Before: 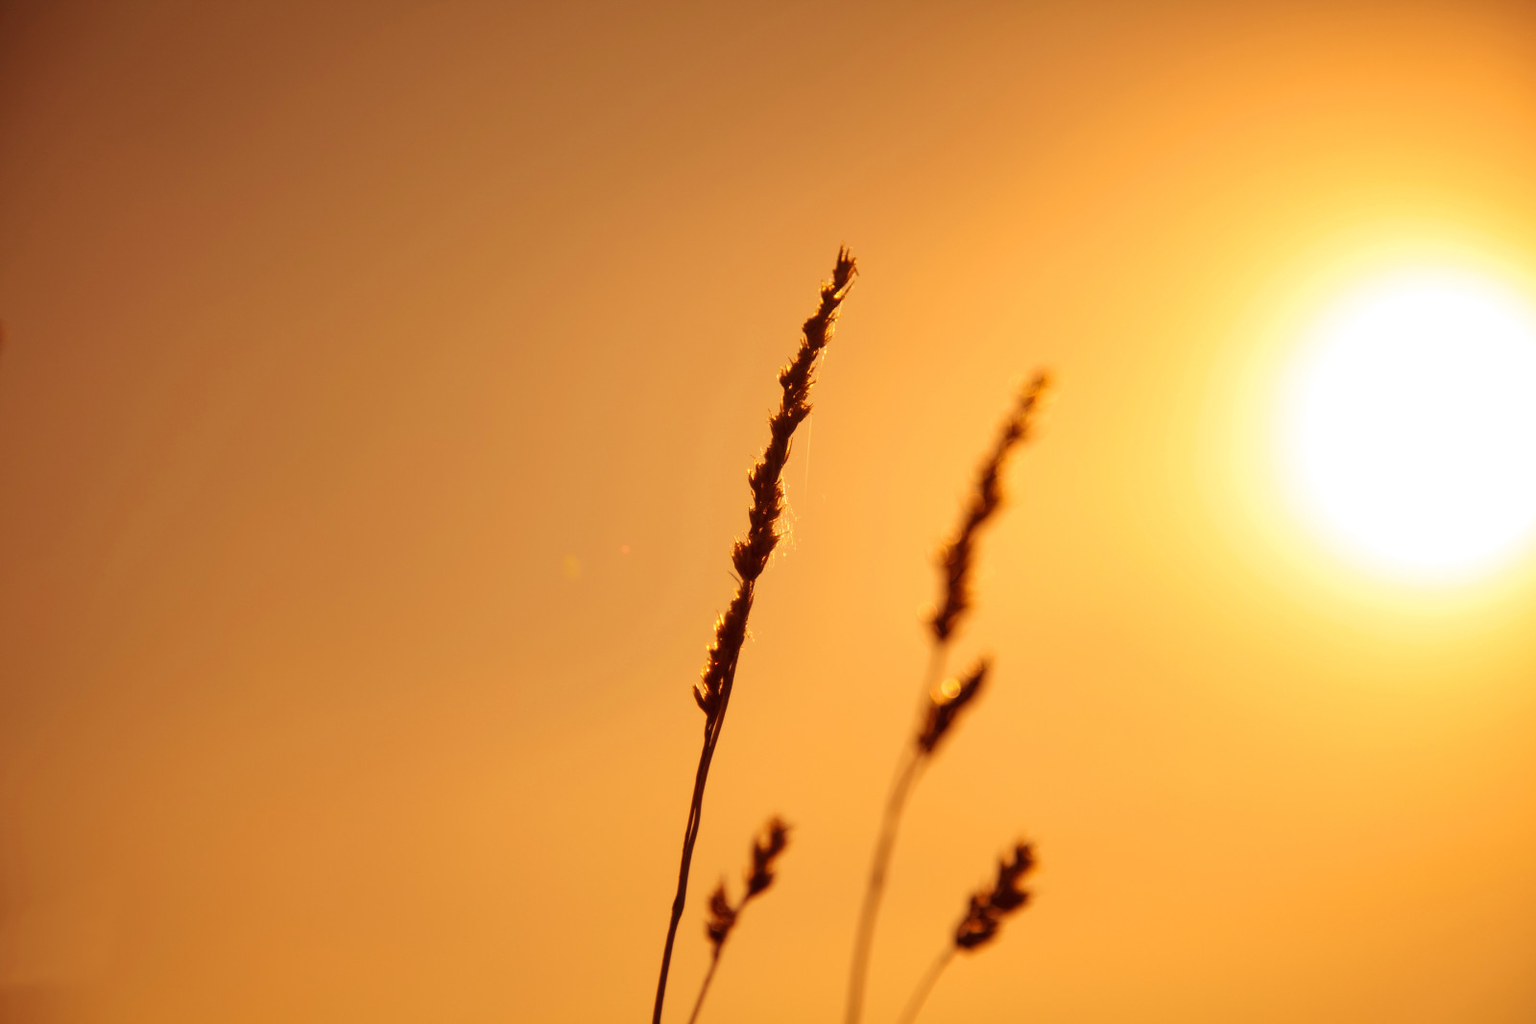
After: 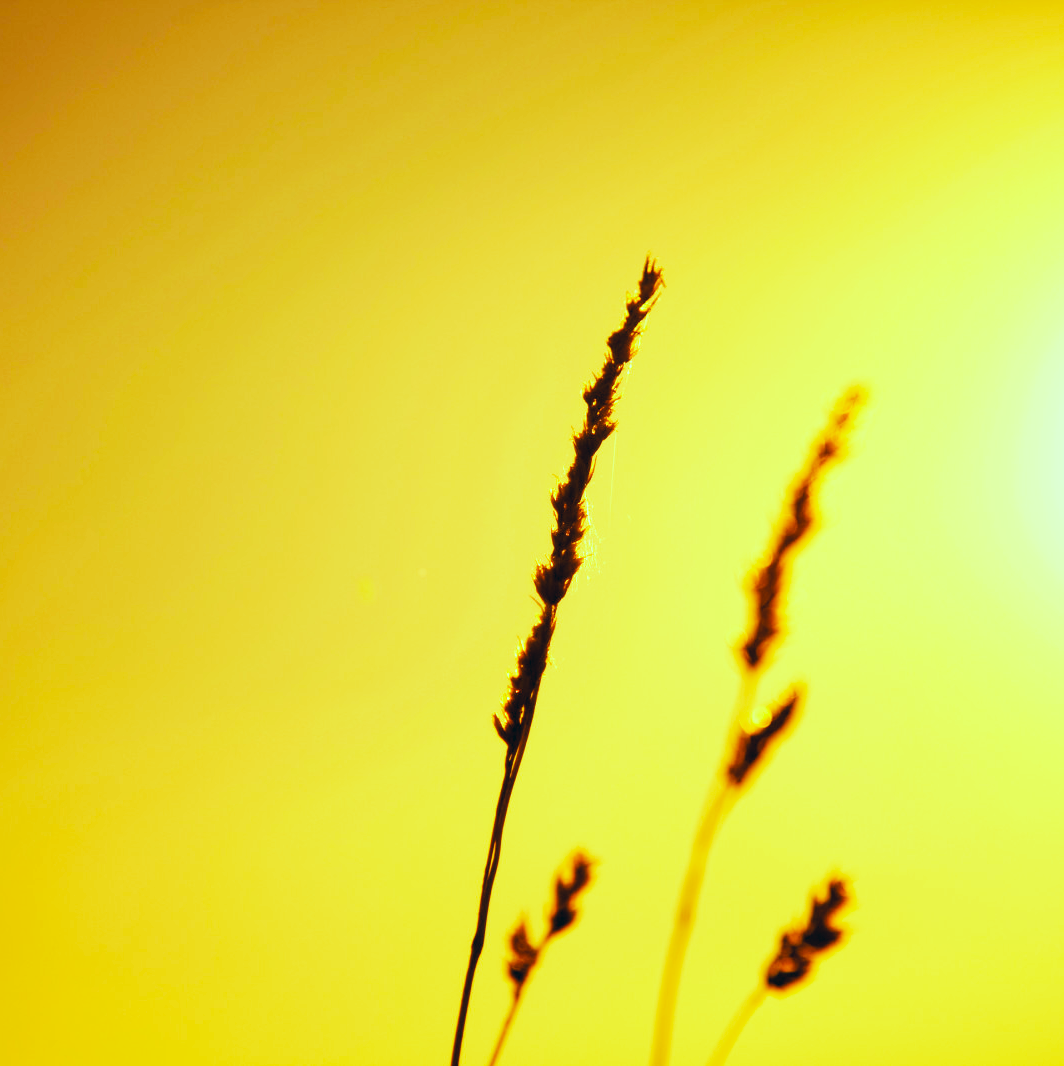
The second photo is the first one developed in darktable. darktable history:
exposure: exposure -0.156 EV, compensate highlight preservation false
base curve: curves: ch0 [(0, 0) (0.007, 0.004) (0.027, 0.03) (0.046, 0.07) (0.207, 0.54) (0.442, 0.872) (0.673, 0.972) (1, 1)], preserve colors none
color correction: highlights a* -19.56, highlights b* 9.79, shadows a* -20.99, shadows b* -11.39
crop and rotate: left 14.333%, right 19.126%
